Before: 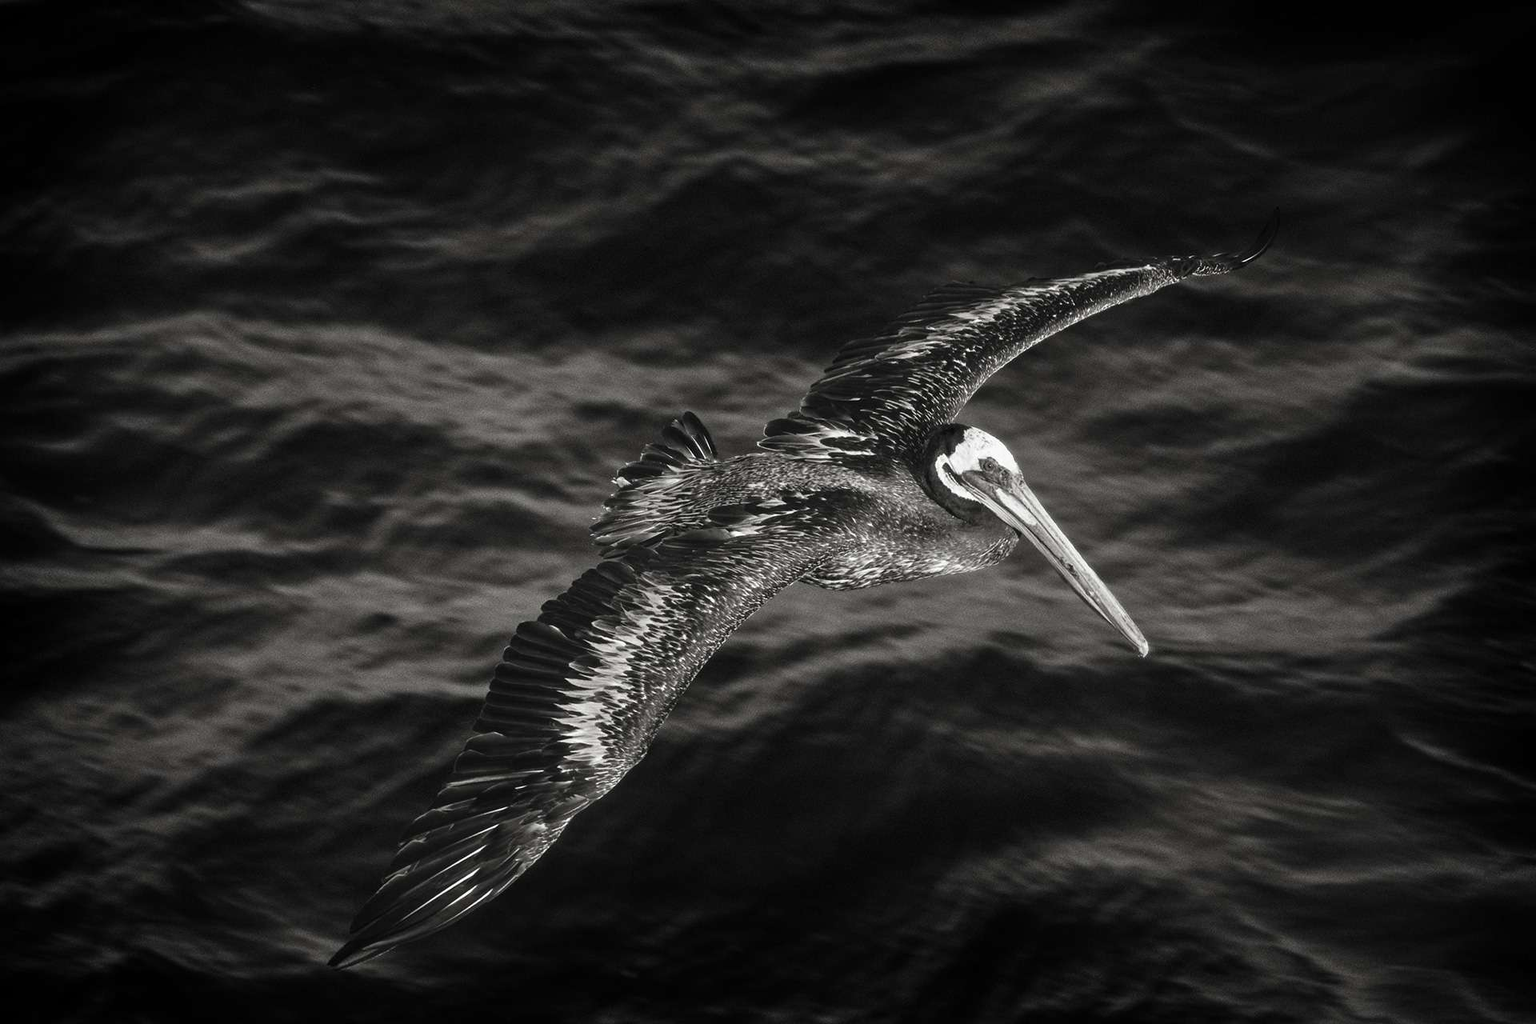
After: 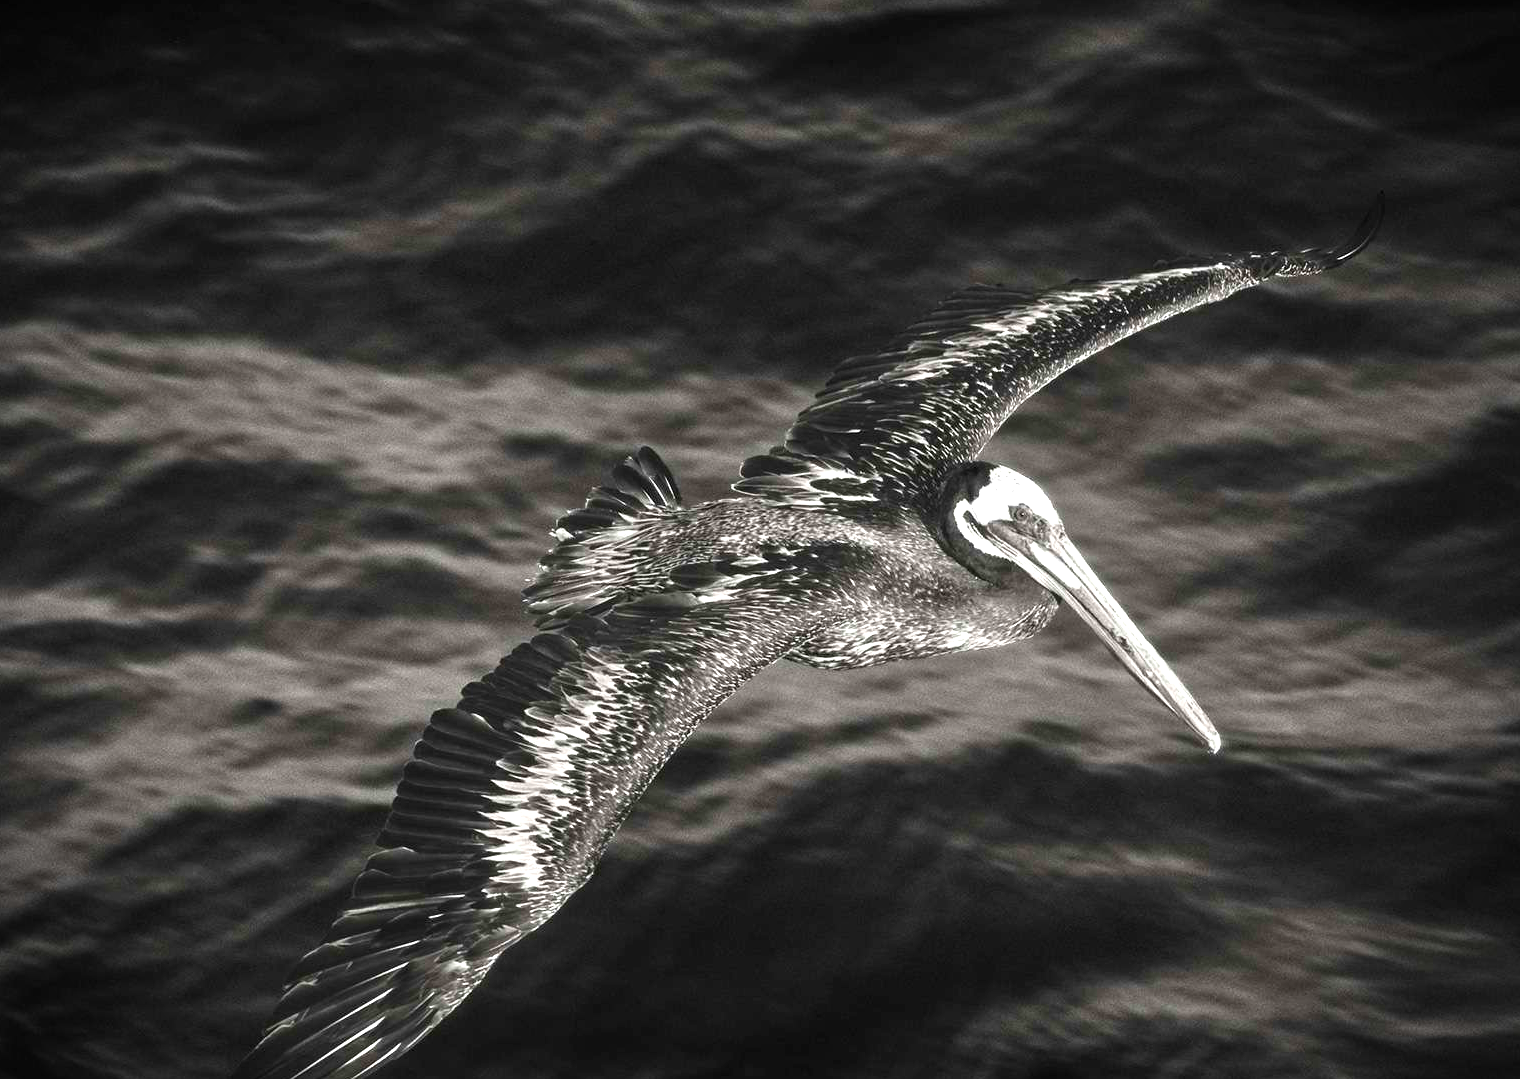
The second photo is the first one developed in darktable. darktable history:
exposure: black level correction 0, exposure 0.95 EV, compensate exposure bias true, compensate highlight preservation false
crop: left 11.225%, top 5.381%, right 9.565%, bottom 10.314%
vignetting: fall-off start 88.03%, fall-off radius 24.9%
color balance rgb: linear chroma grading › global chroma 15%, perceptual saturation grading › global saturation 30%
